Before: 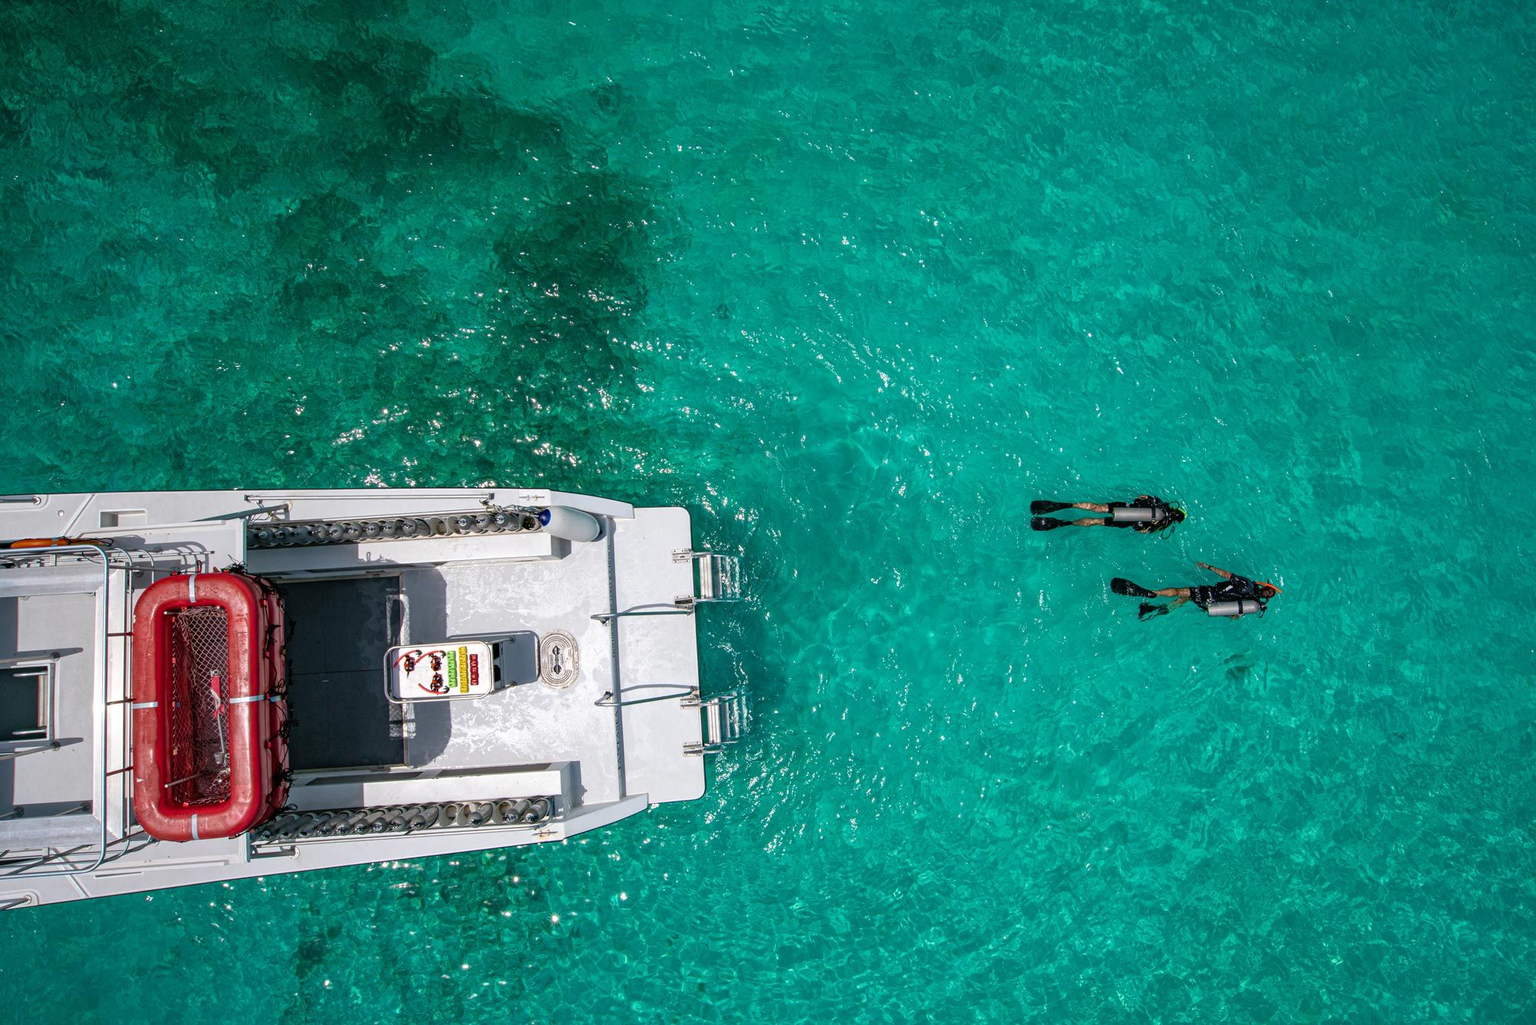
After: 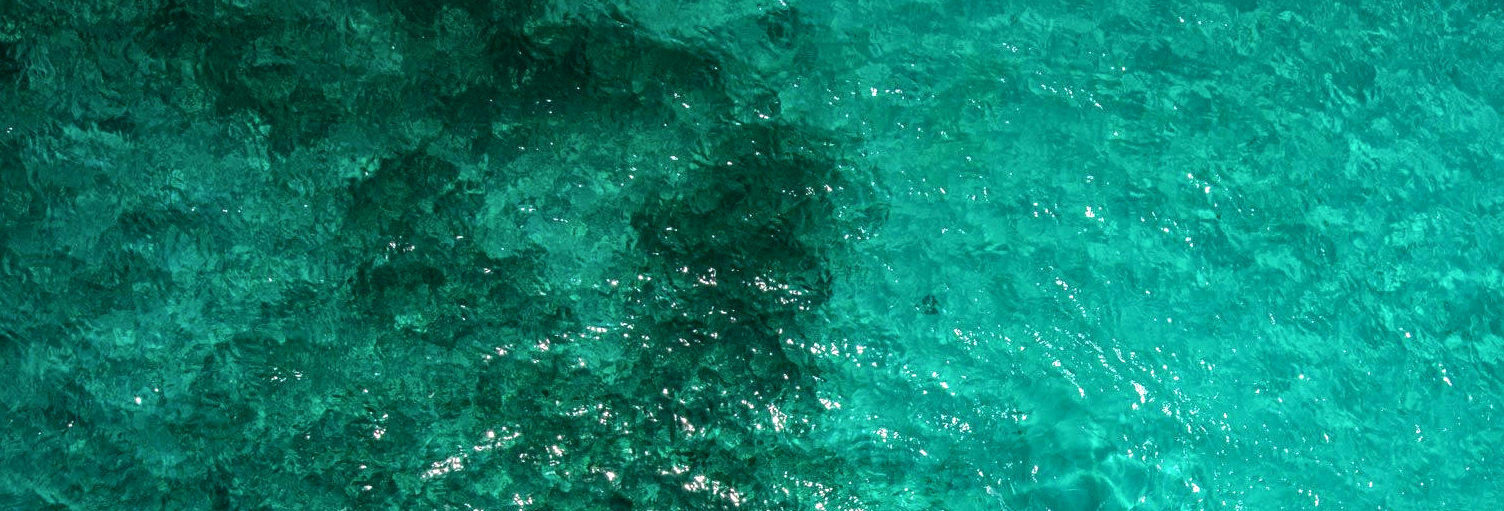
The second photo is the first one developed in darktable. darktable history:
local contrast: on, module defaults
tone equalizer: -8 EV -0.773 EV, -7 EV -0.732 EV, -6 EV -0.561 EV, -5 EV -0.422 EV, -3 EV 0.37 EV, -2 EV 0.6 EV, -1 EV 0.699 EV, +0 EV 0.737 EV, edges refinement/feathering 500, mask exposure compensation -1.57 EV, preserve details no
crop: left 0.569%, top 7.64%, right 23.536%, bottom 53.98%
